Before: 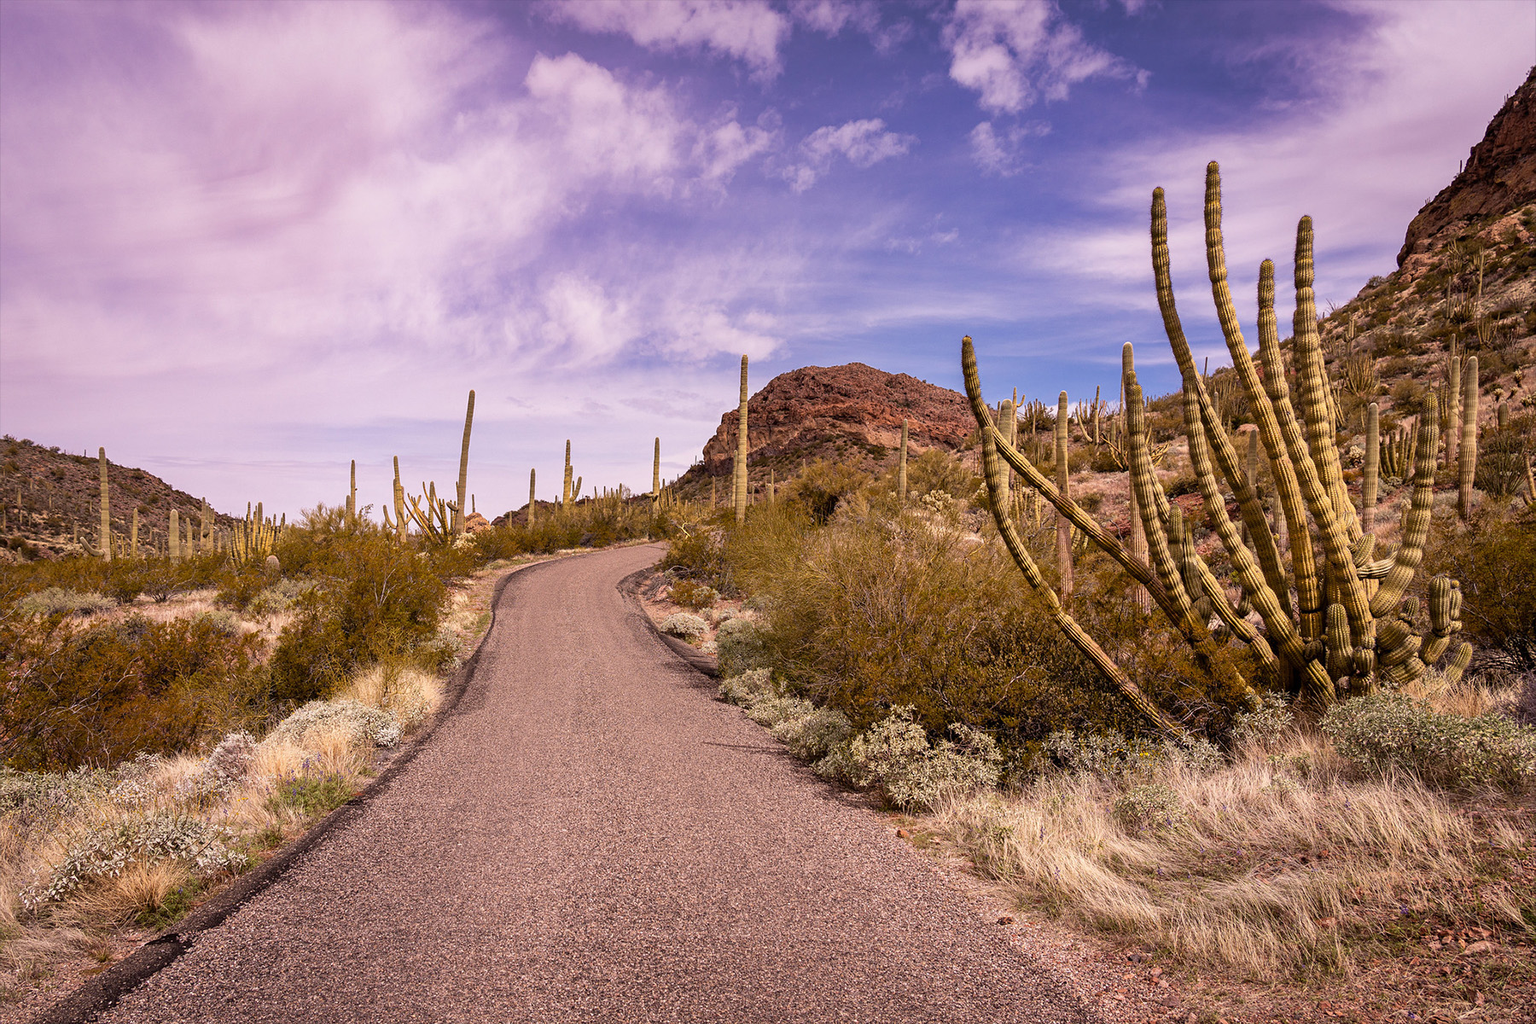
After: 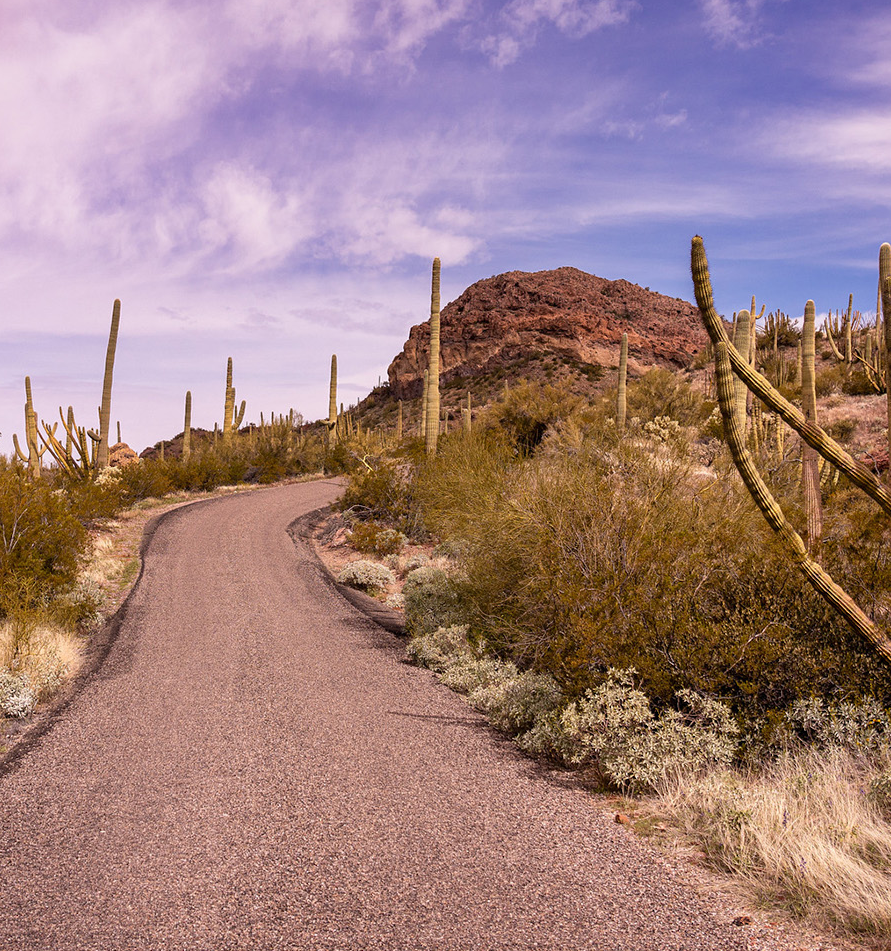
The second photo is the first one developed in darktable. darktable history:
crop and rotate: angle 0.019°, left 24.263%, top 13.219%, right 26.211%, bottom 7.451%
